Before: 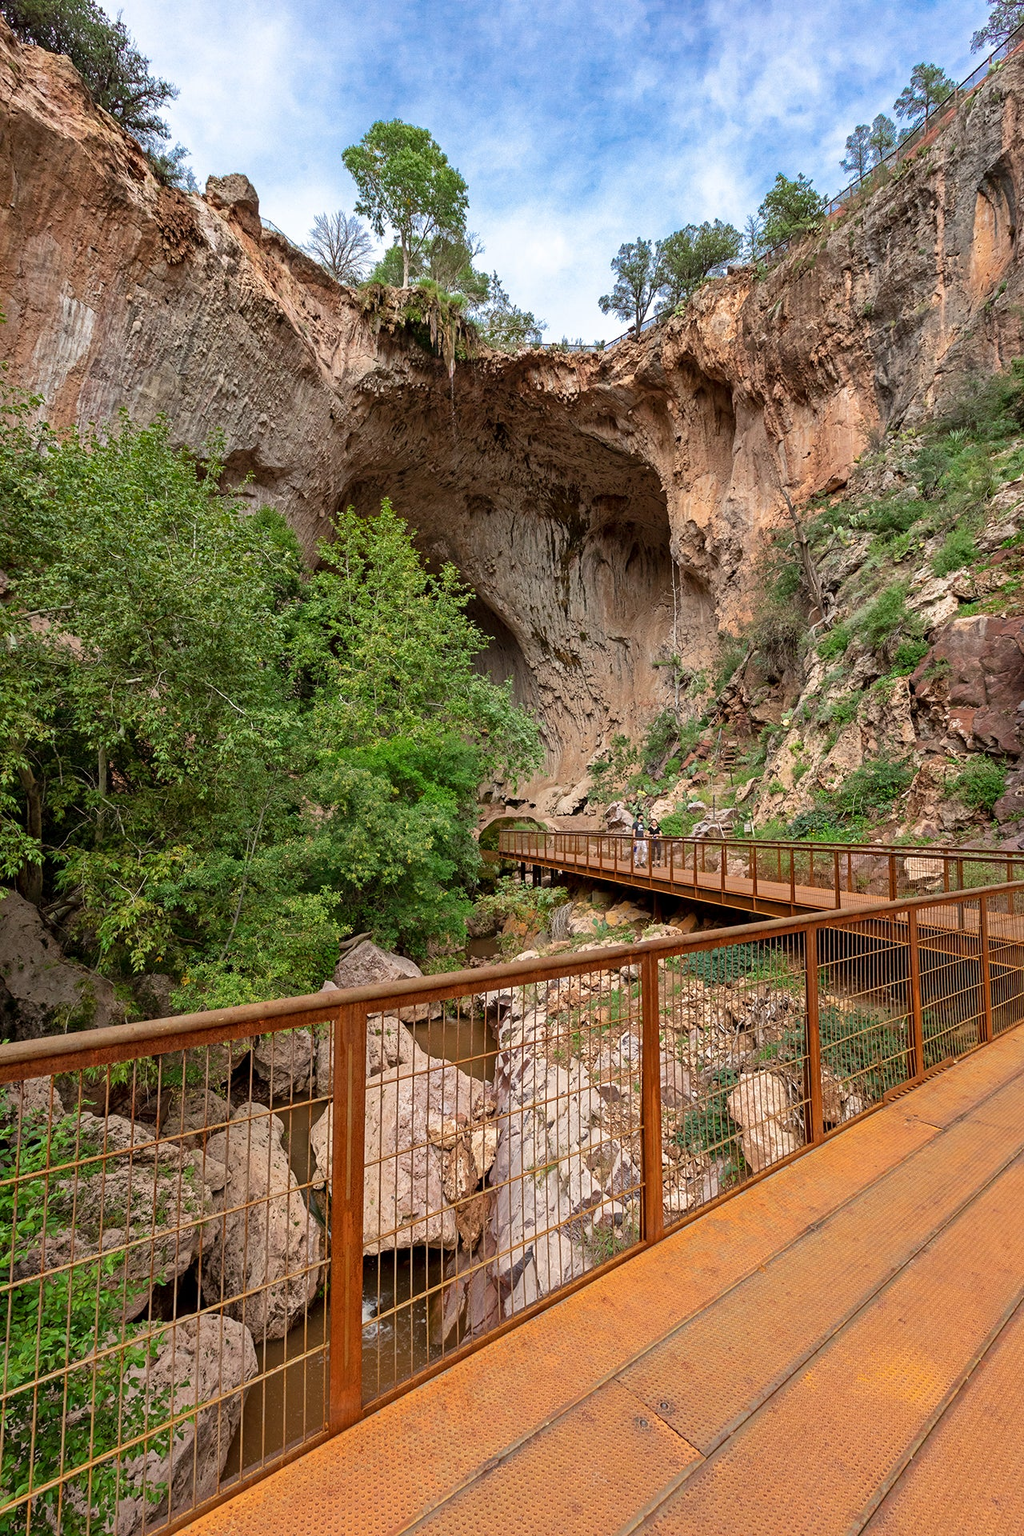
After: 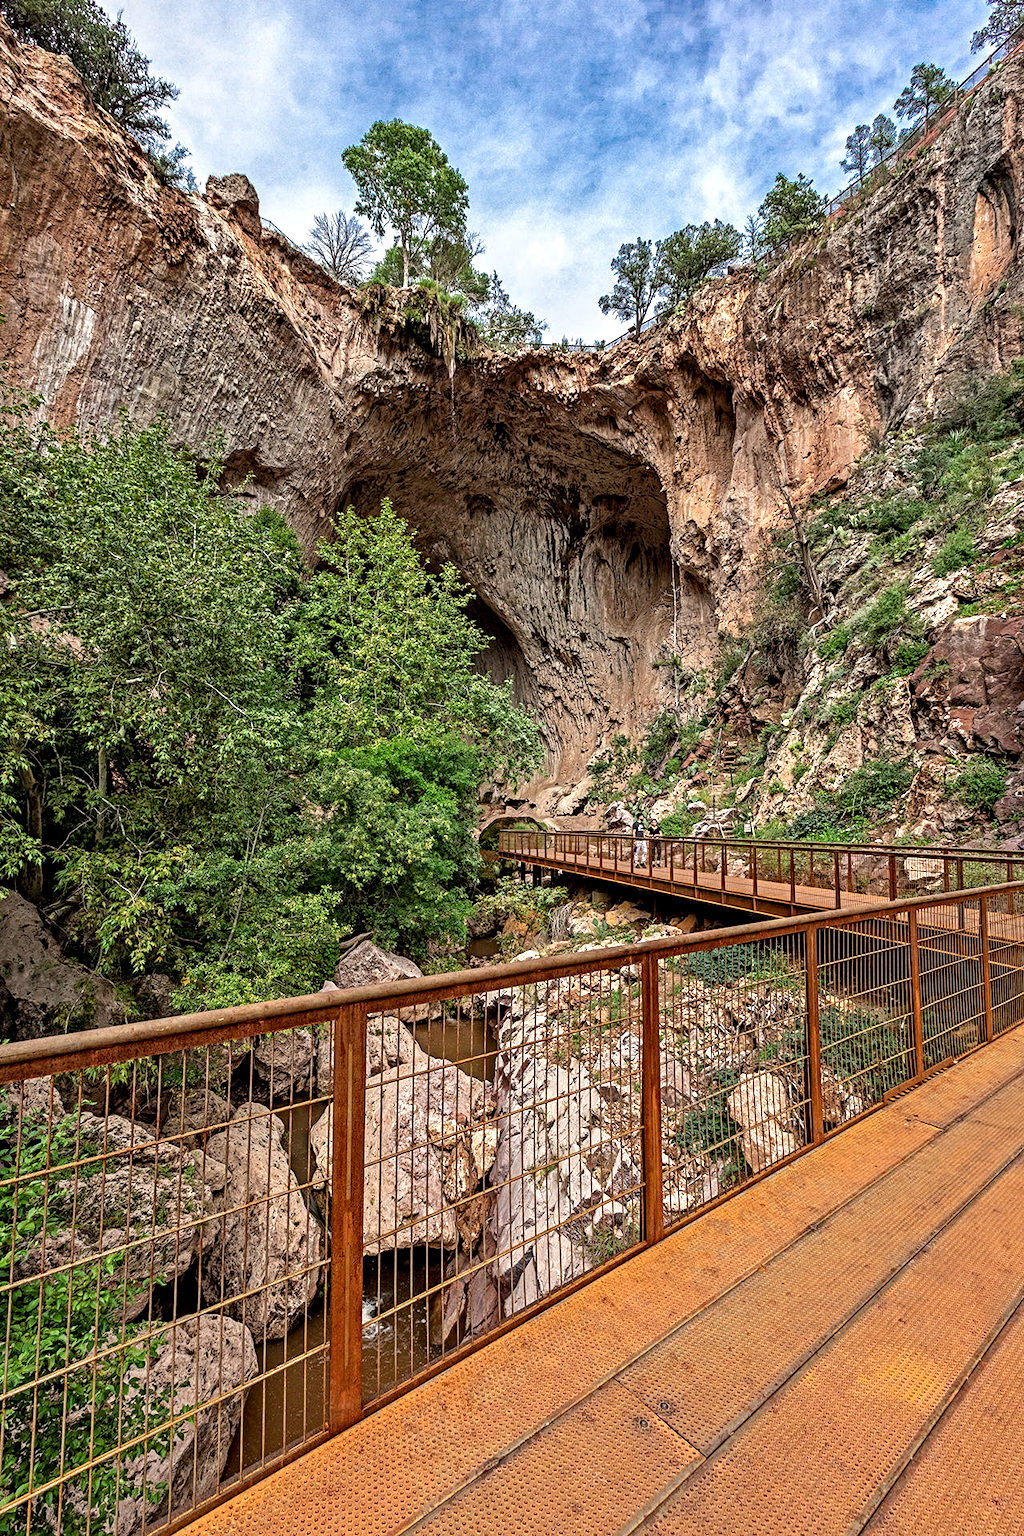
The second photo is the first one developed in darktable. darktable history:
contrast equalizer: octaves 7, y [[0.506, 0.531, 0.562, 0.606, 0.638, 0.669], [0.5 ×6], [0.5 ×6], [0 ×6], [0 ×6]]
local contrast: on, module defaults
